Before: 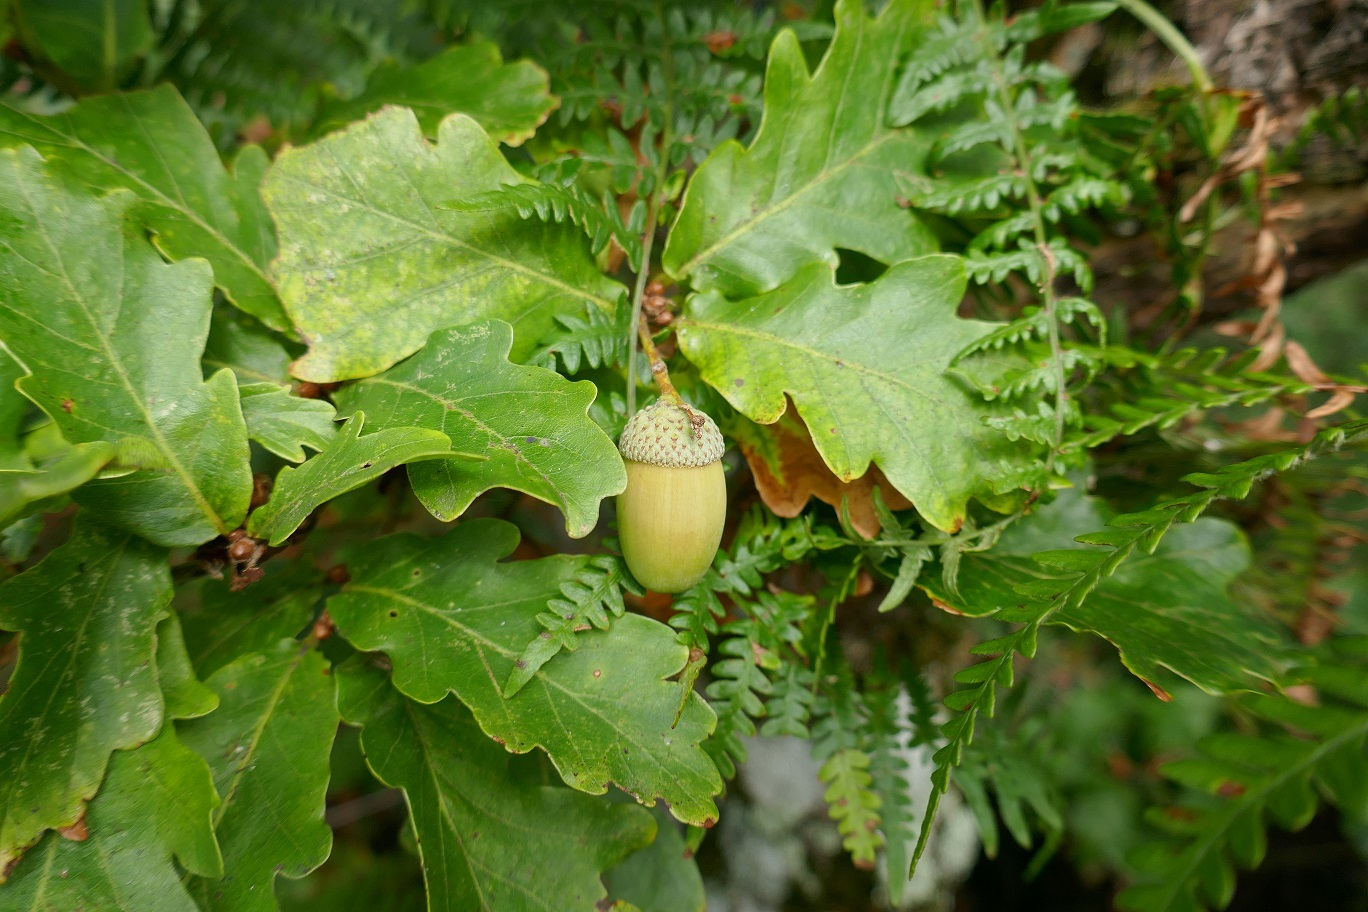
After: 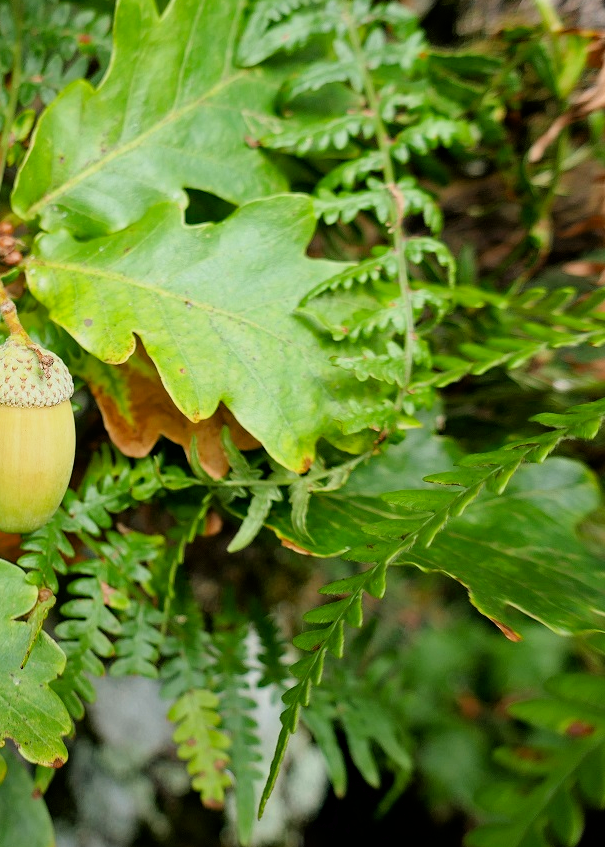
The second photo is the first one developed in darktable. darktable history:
crop: left 47.628%, top 6.643%, right 7.874%
exposure: black level correction 0.001, exposure 0.5 EV, compensate exposure bias true, compensate highlight preservation false
haze removal: adaptive false
filmic rgb: threshold 3 EV, hardness 4.17, latitude 50%, contrast 1.1, preserve chrominance max RGB, color science v6 (2022), contrast in shadows safe, contrast in highlights safe, enable highlight reconstruction true
